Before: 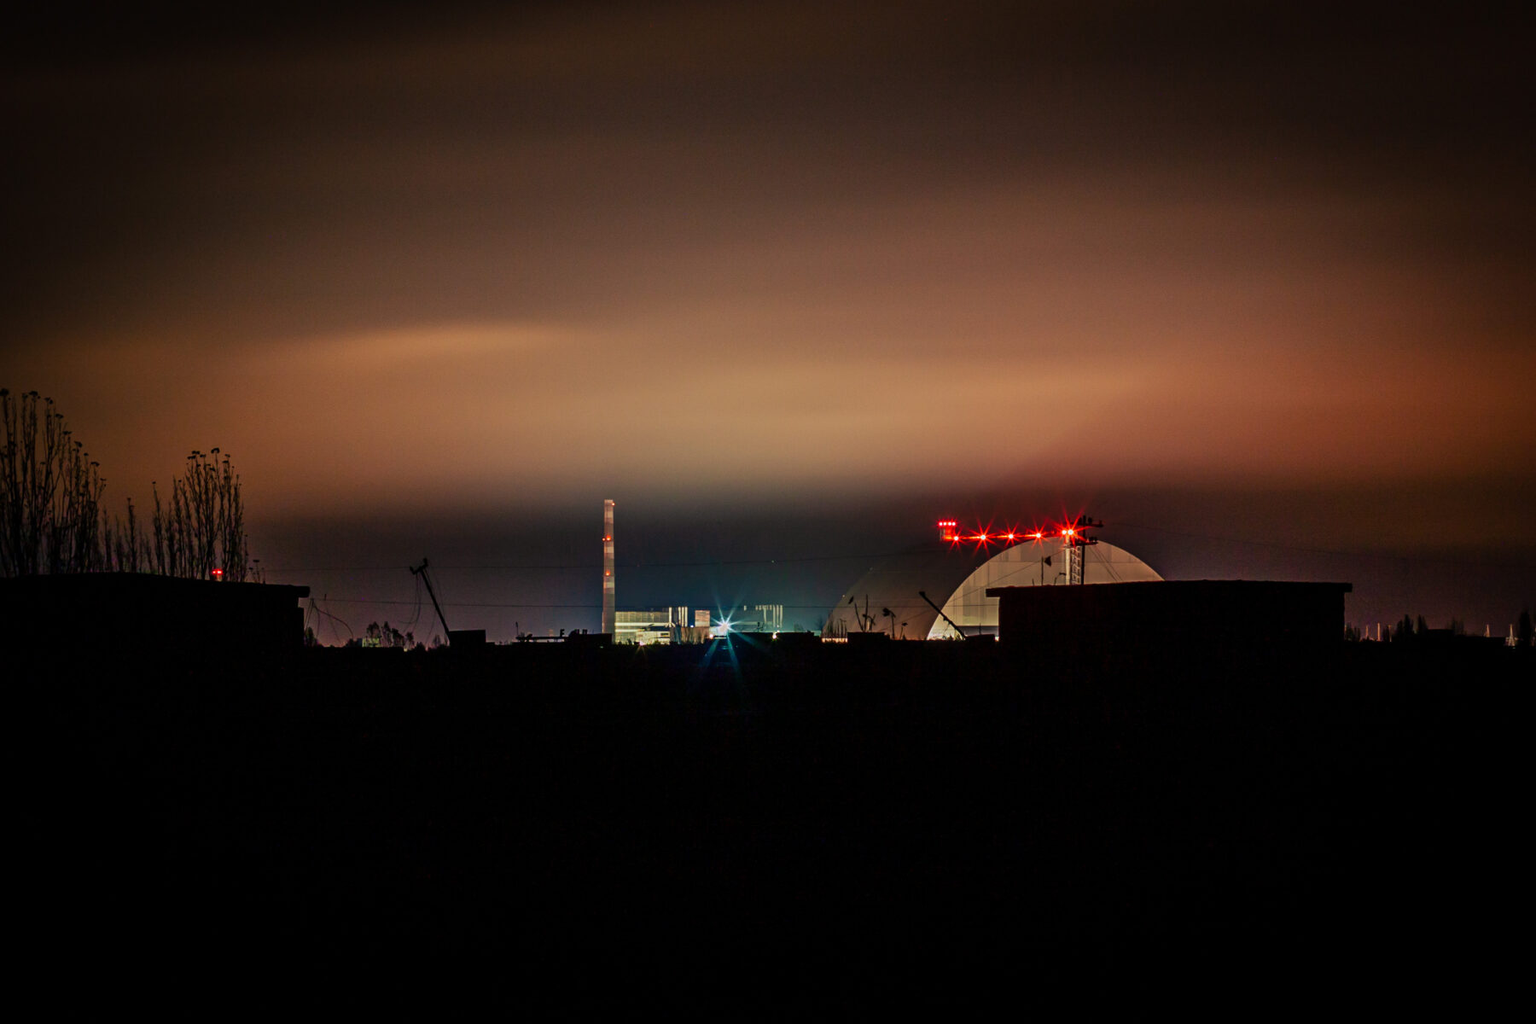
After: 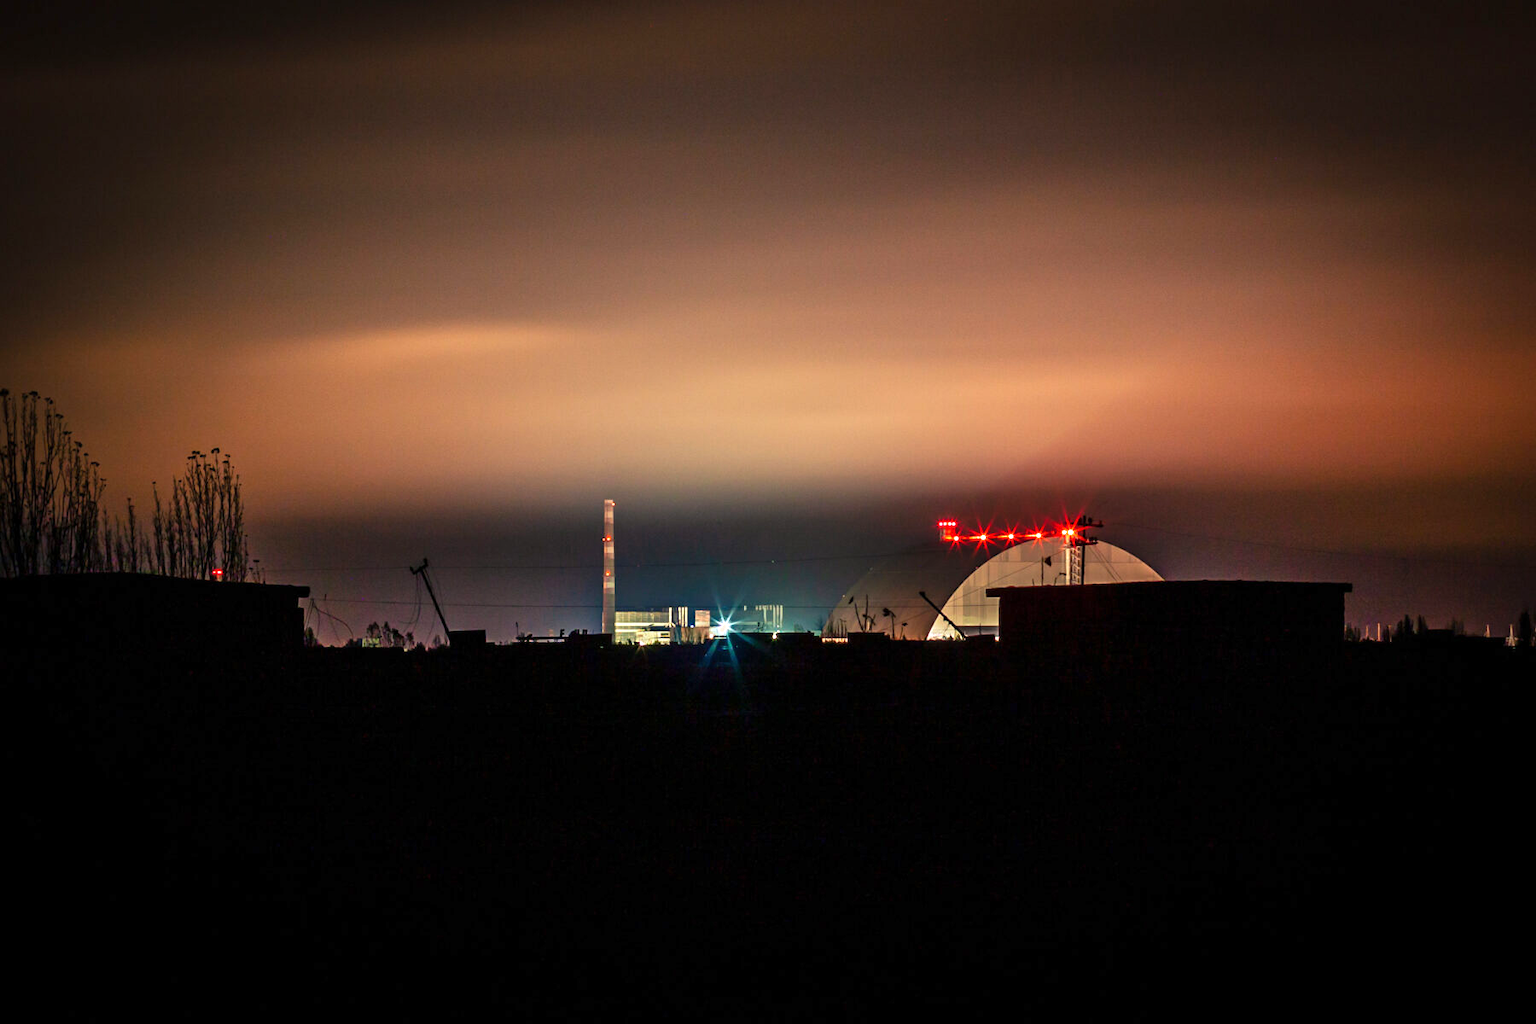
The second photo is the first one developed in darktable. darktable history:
exposure: exposure 0.809 EV, compensate highlight preservation false
